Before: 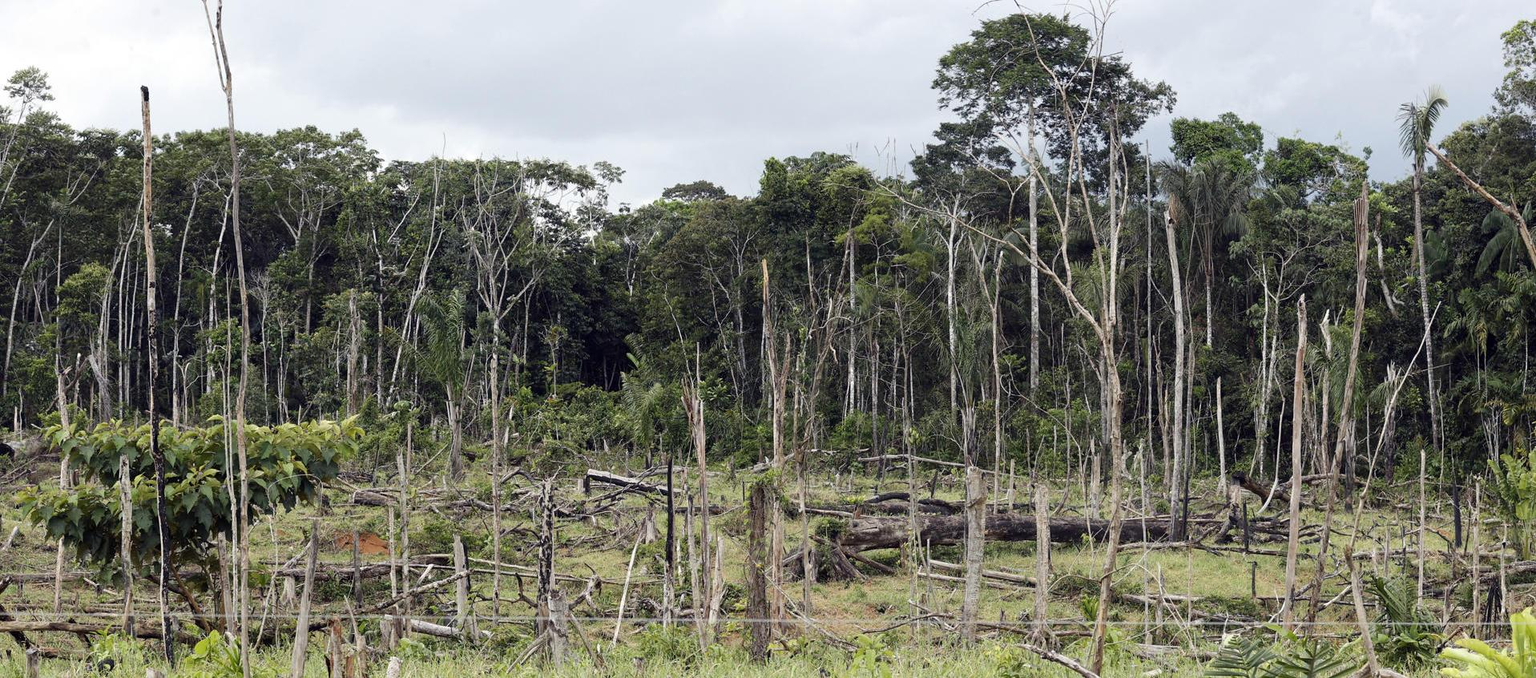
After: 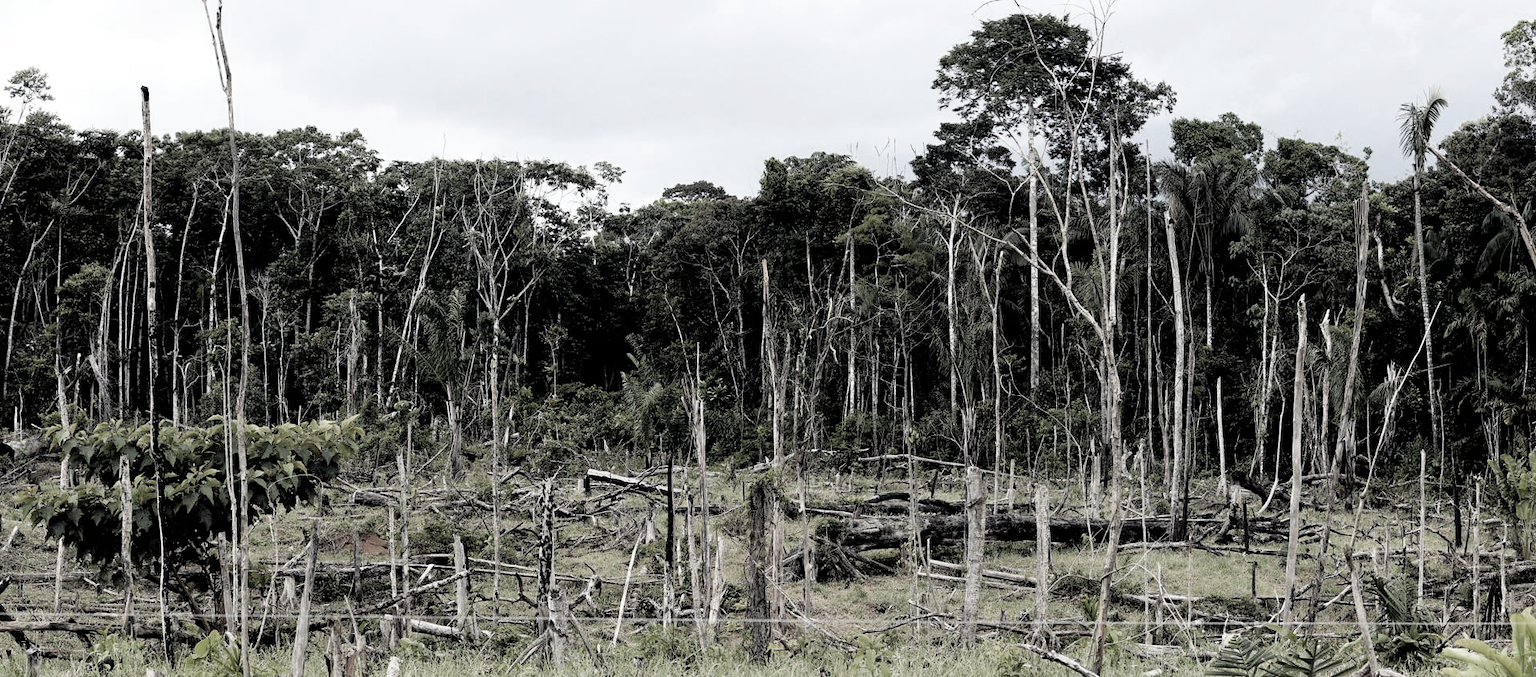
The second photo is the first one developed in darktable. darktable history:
filmic rgb: black relative exposure -3.68 EV, white relative exposure 2.44 EV, hardness 3.29
color zones: curves: ch0 [(0, 0.487) (0.241, 0.395) (0.434, 0.373) (0.658, 0.412) (0.838, 0.487)]; ch1 [(0, 0) (0.053, 0.053) (0.211, 0.202) (0.579, 0.259) (0.781, 0.241)]
